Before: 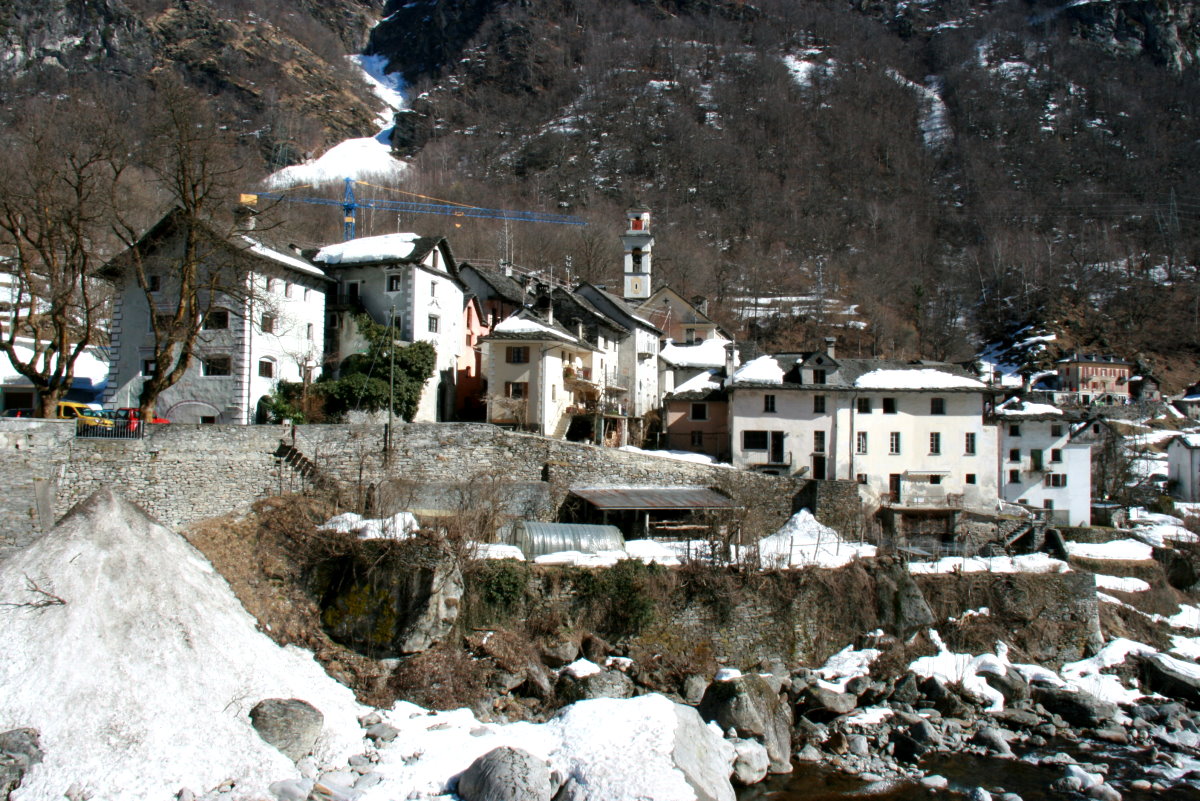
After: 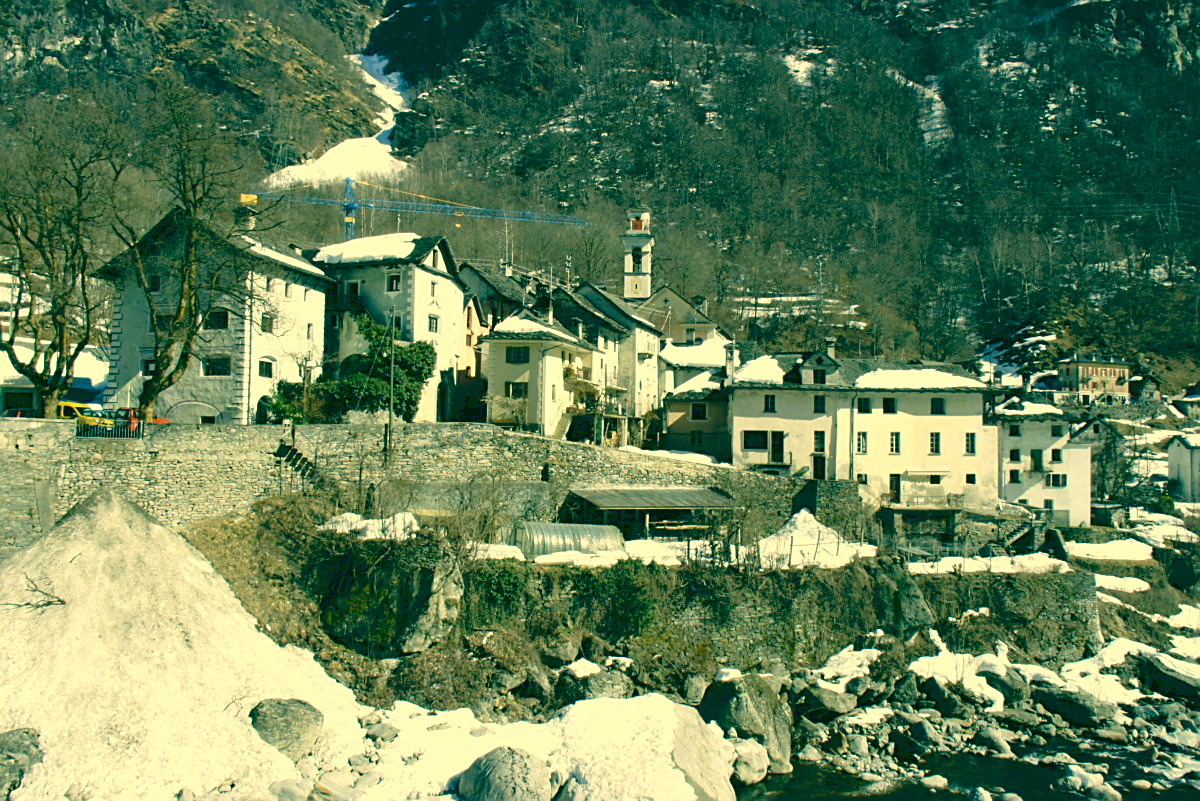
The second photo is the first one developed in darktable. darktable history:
tone curve: curves: ch0 [(0, 0) (0.003, 0.132) (0.011, 0.13) (0.025, 0.134) (0.044, 0.138) (0.069, 0.154) (0.1, 0.17) (0.136, 0.198) (0.177, 0.25) (0.224, 0.308) (0.277, 0.371) (0.335, 0.432) (0.399, 0.491) (0.468, 0.55) (0.543, 0.612) (0.623, 0.679) (0.709, 0.766) (0.801, 0.842) (0.898, 0.912) (1, 1)], preserve colors none
sharpen: amount 0.49
color correction: highlights a* 2.03, highlights b* 34.26, shadows a* -36.4, shadows b* -5.76
